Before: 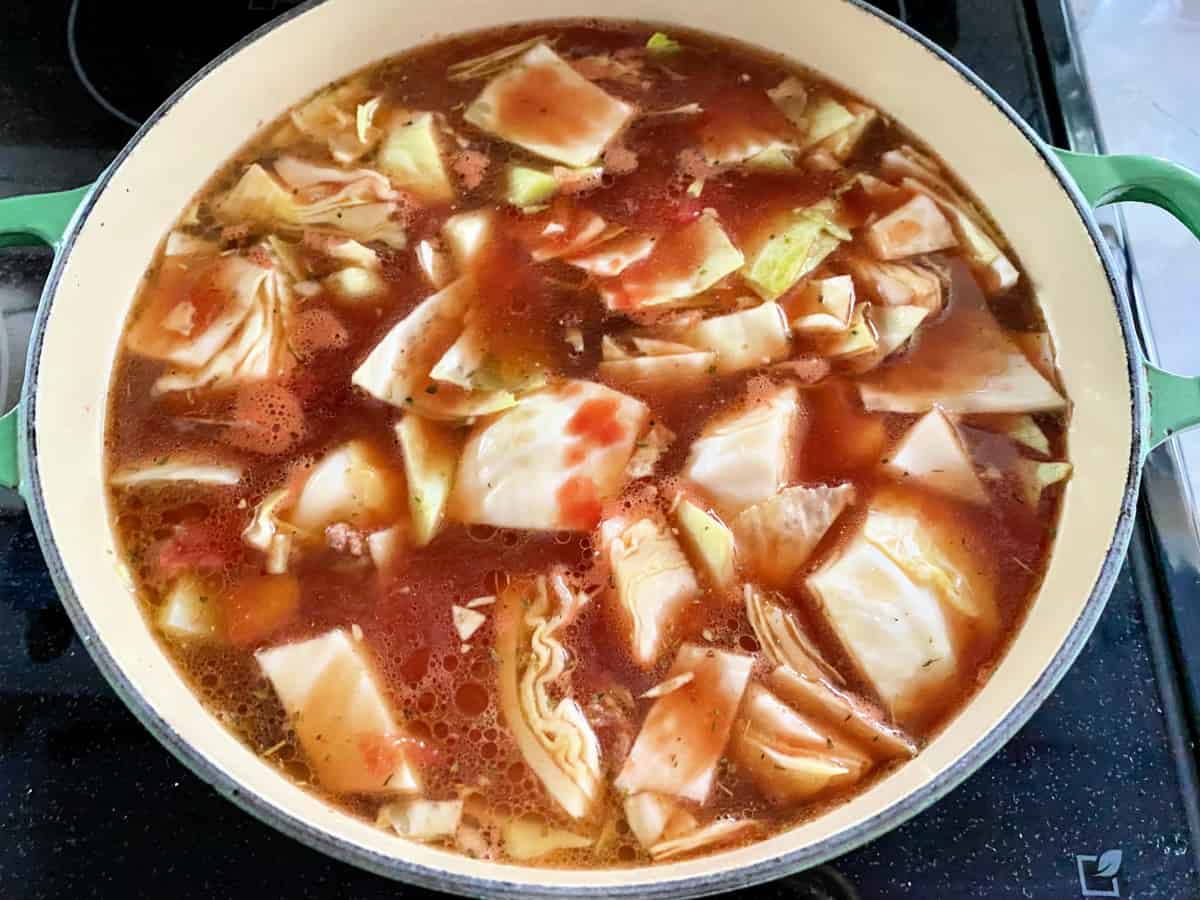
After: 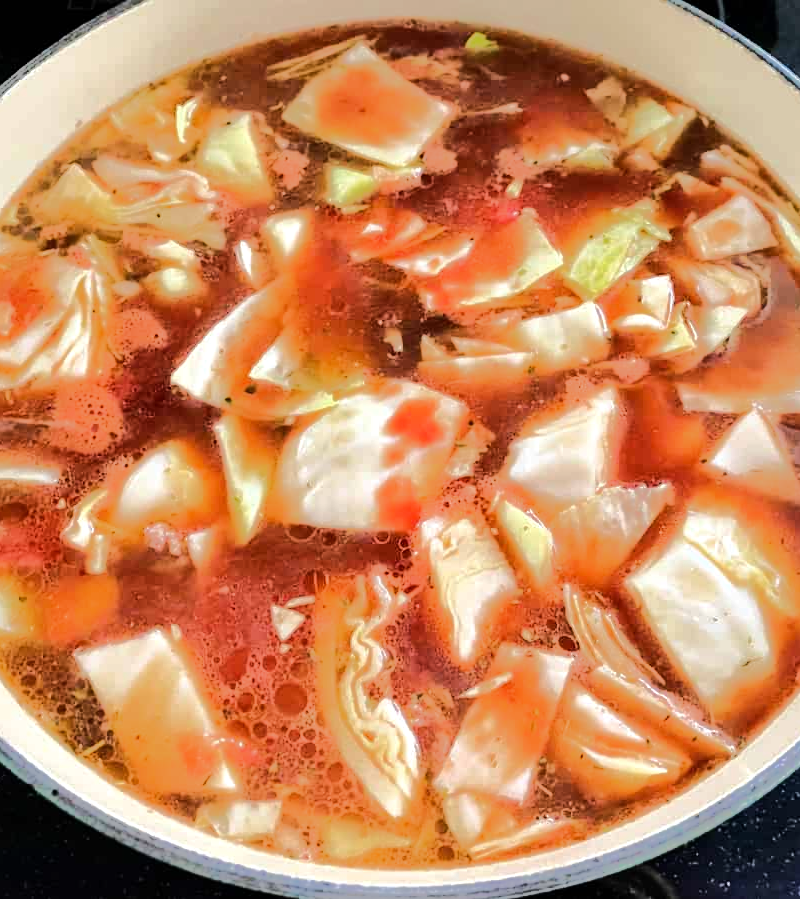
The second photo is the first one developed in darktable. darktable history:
tone equalizer: -8 EV -0.532 EV, -7 EV -0.298 EV, -6 EV -0.1 EV, -5 EV 0.403 EV, -4 EV 0.965 EV, -3 EV 0.824 EV, -2 EV -0.015 EV, -1 EV 0.14 EV, +0 EV -0.029 EV, edges refinement/feathering 500, mask exposure compensation -1.57 EV, preserve details no
crop and rotate: left 15.14%, right 18.127%
